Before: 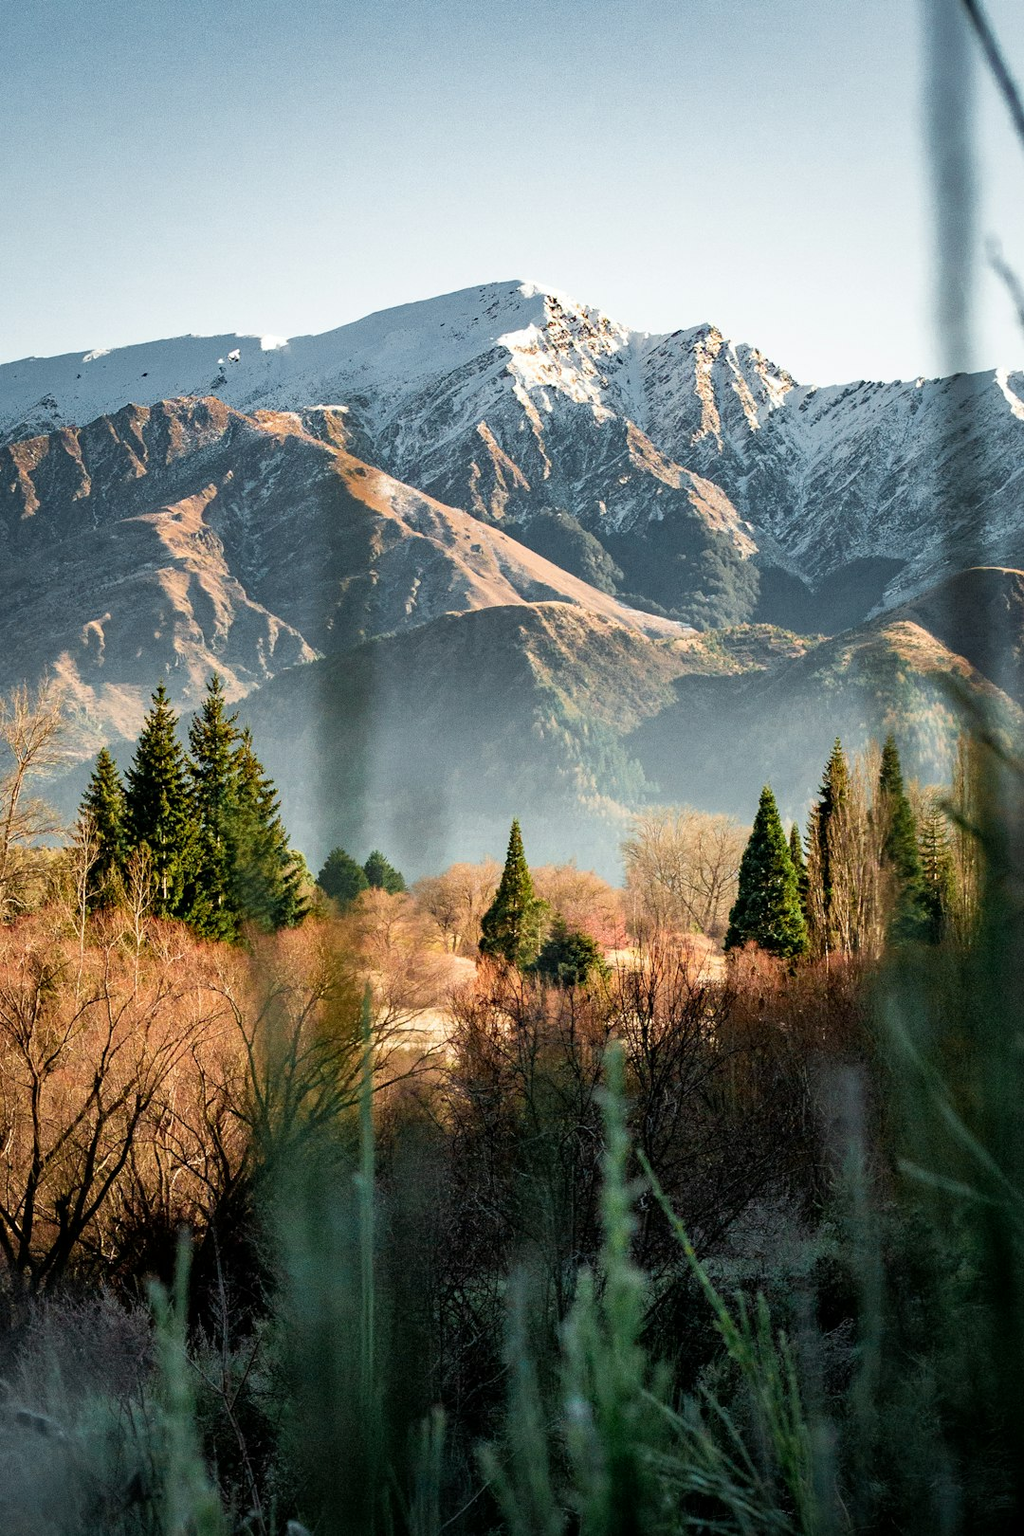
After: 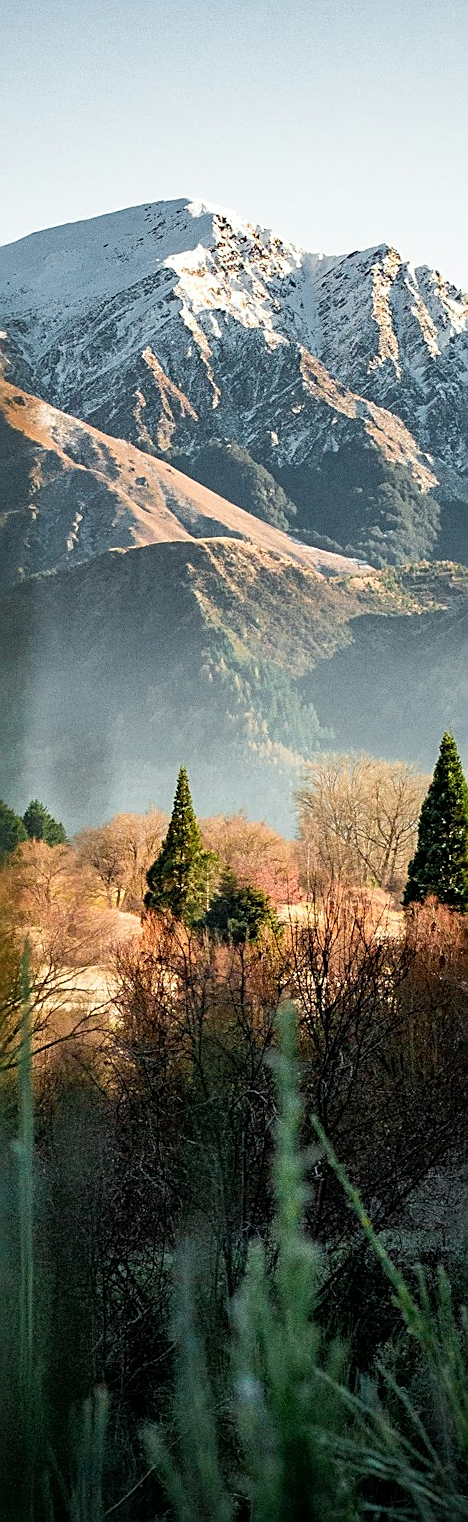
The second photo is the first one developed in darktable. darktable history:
sharpen: amount 0.575
crop: left 33.452%, top 6.025%, right 23.155%
